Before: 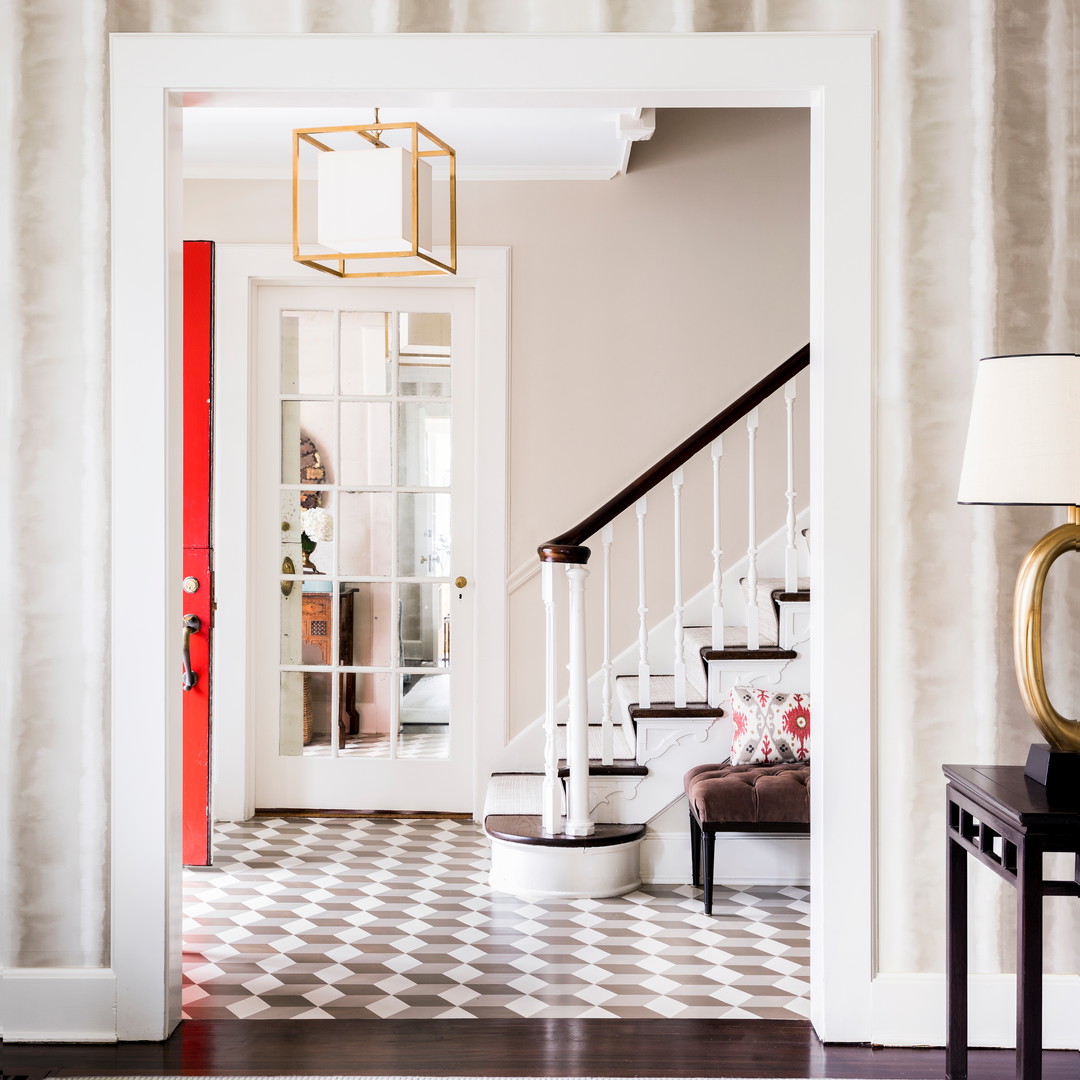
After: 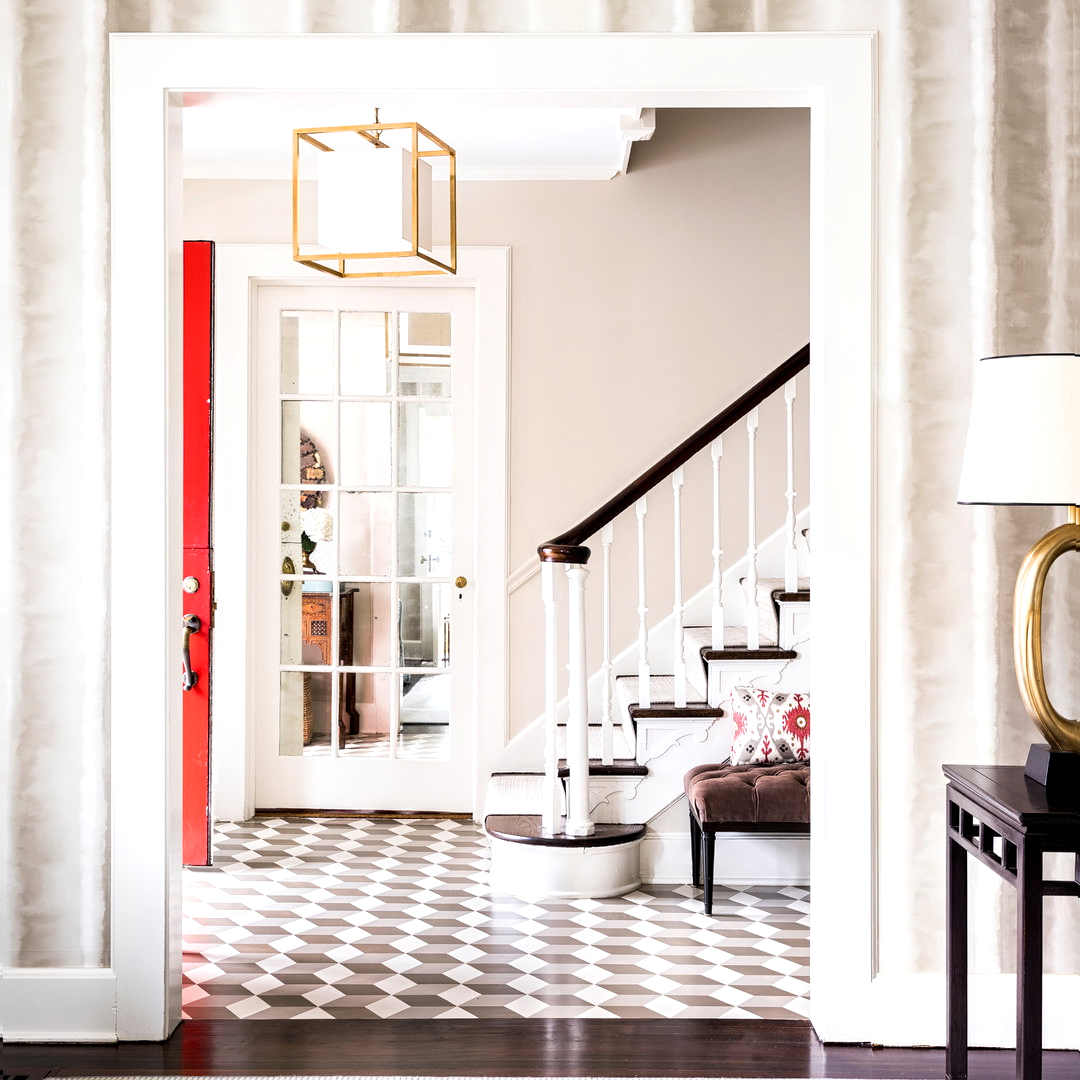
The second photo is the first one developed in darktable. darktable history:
exposure: black level correction 0, exposure 0.301 EV, compensate highlight preservation false
contrast equalizer: octaves 7, y [[0.502, 0.505, 0.512, 0.529, 0.564, 0.588], [0.5 ×6], [0.502, 0.505, 0.512, 0.529, 0.564, 0.588], [0, 0.001, 0.001, 0.004, 0.008, 0.011], [0, 0.001, 0.001, 0.004, 0.008, 0.011]]
